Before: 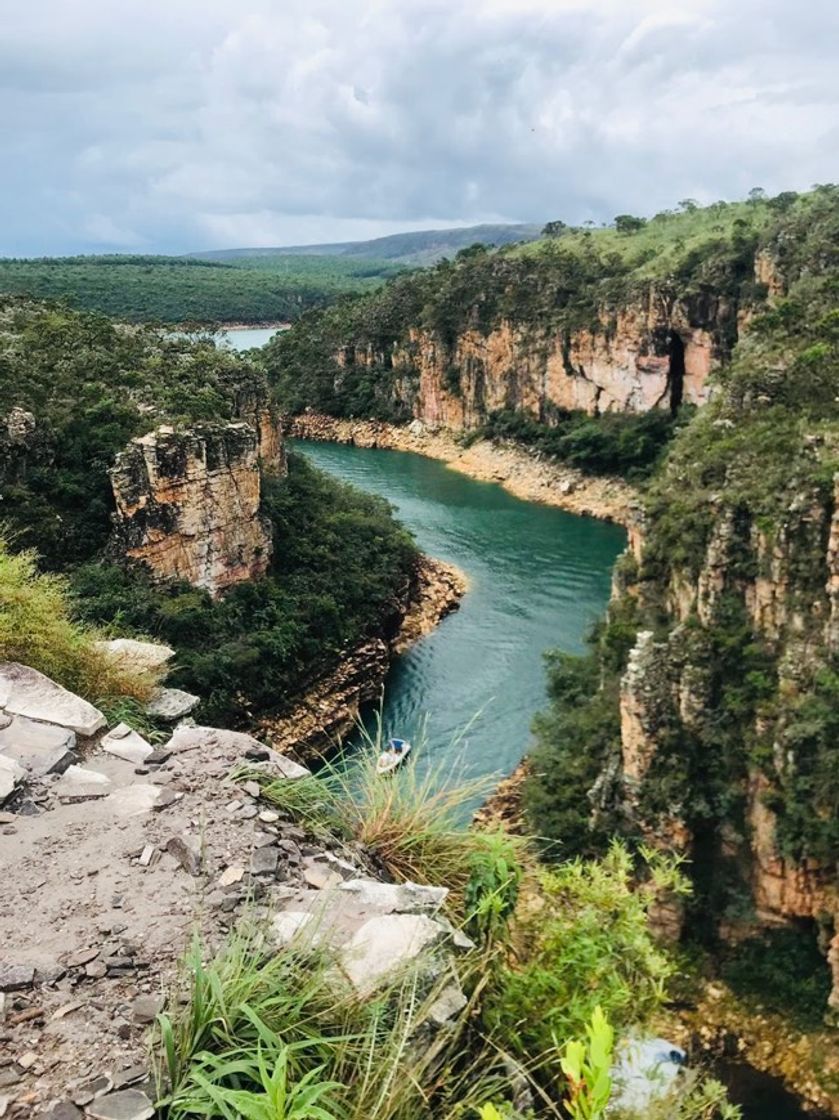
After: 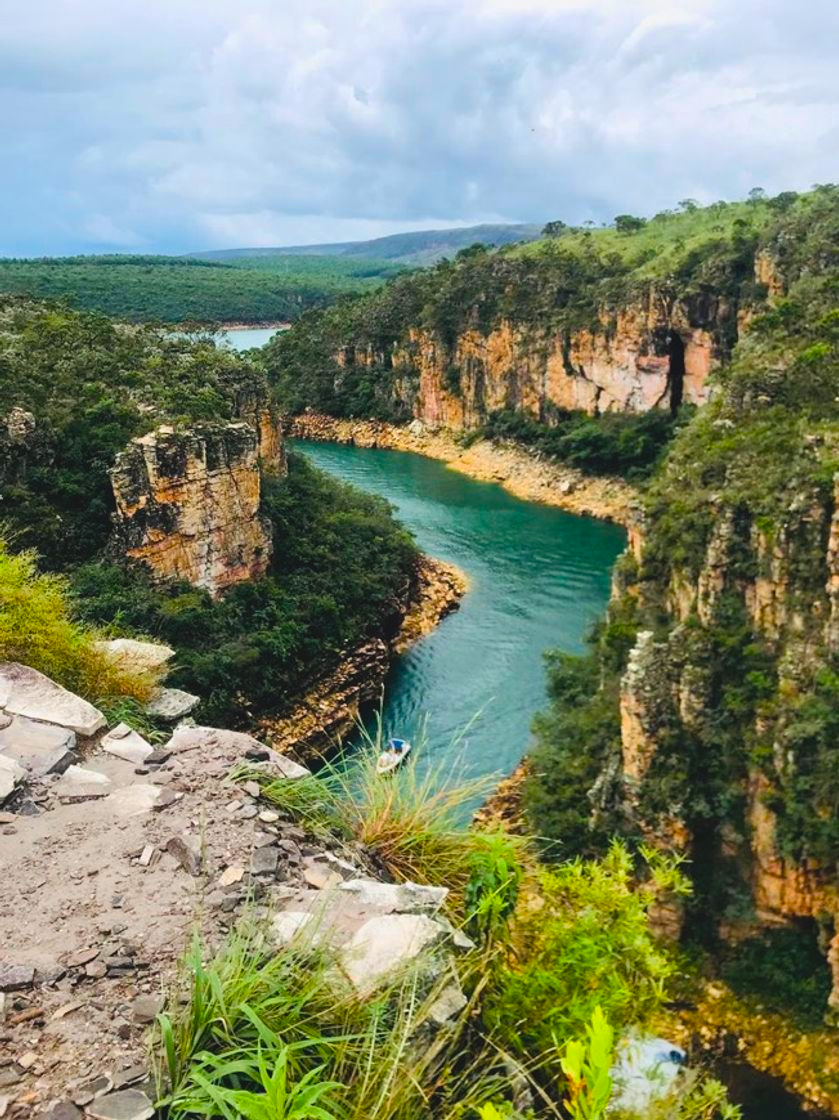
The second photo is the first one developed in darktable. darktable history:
exposure: compensate highlight preservation false
color balance rgb: global offset › hue 171.6°, perceptual saturation grading › global saturation 30.528%, perceptual brilliance grading › global brilliance 2.564%, perceptual brilliance grading › highlights -2.42%, perceptual brilliance grading › shadows 3.351%, global vibrance 24.972%, contrast 9.442%
contrast brightness saturation: contrast -0.12
